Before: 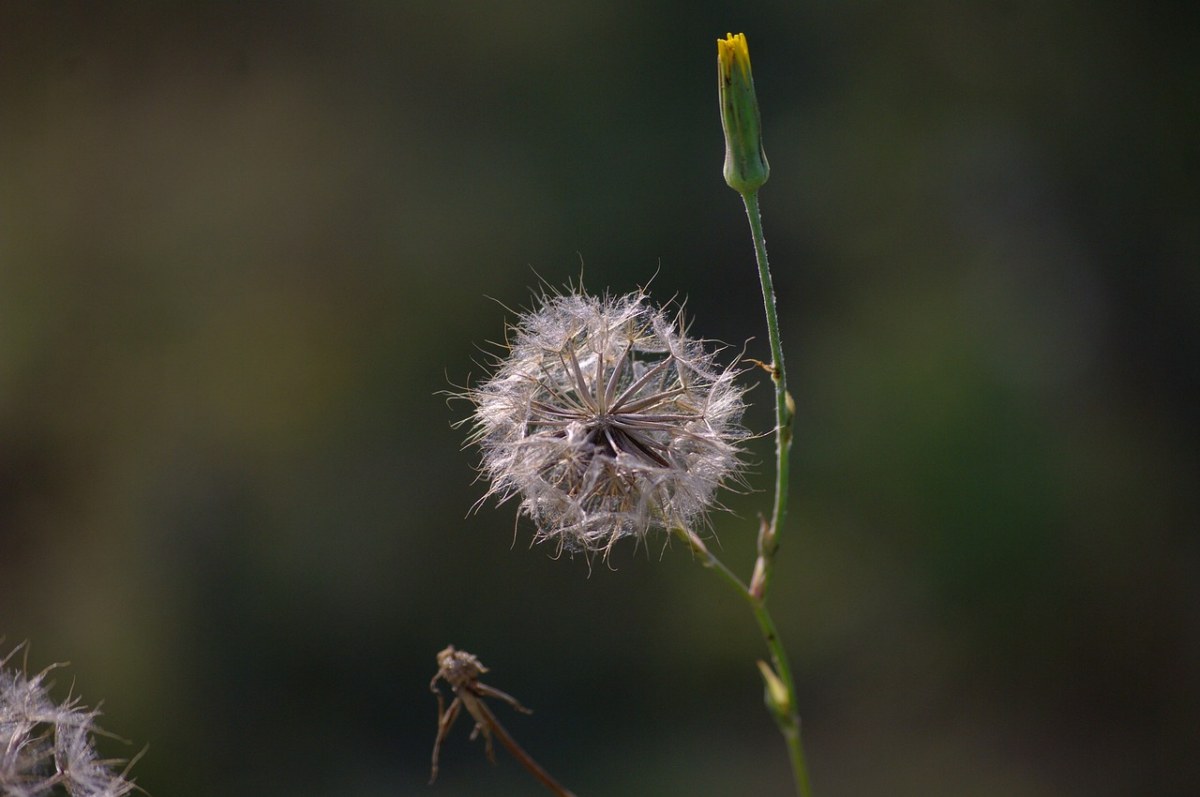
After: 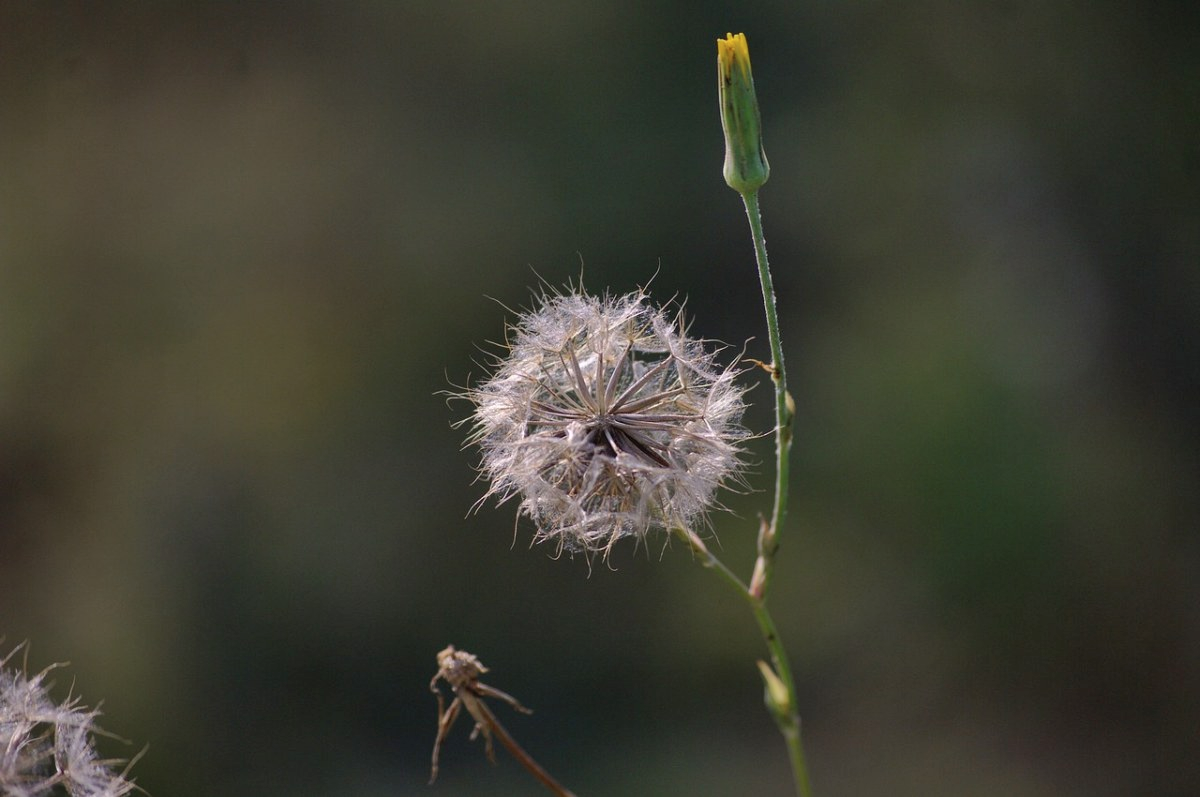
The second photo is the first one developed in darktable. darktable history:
shadows and highlights: radius 108.52, shadows 40.68, highlights -72.88, low approximation 0.01, soften with gaussian
color zones: curves: ch0 [(0, 0.5) (0.143, 0.5) (0.286, 0.456) (0.429, 0.5) (0.571, 0.5) (0.714, 0.5) (0.857, 0.5) (1, 0.5)]; ch1 [(0, 0.5) (0.143, 0.5) (0.286, 0.422) (0.429, 0.5) (0.571, 0.5) (0.714, 0.5) (0.857, 0.5) (1, 0.5)]
